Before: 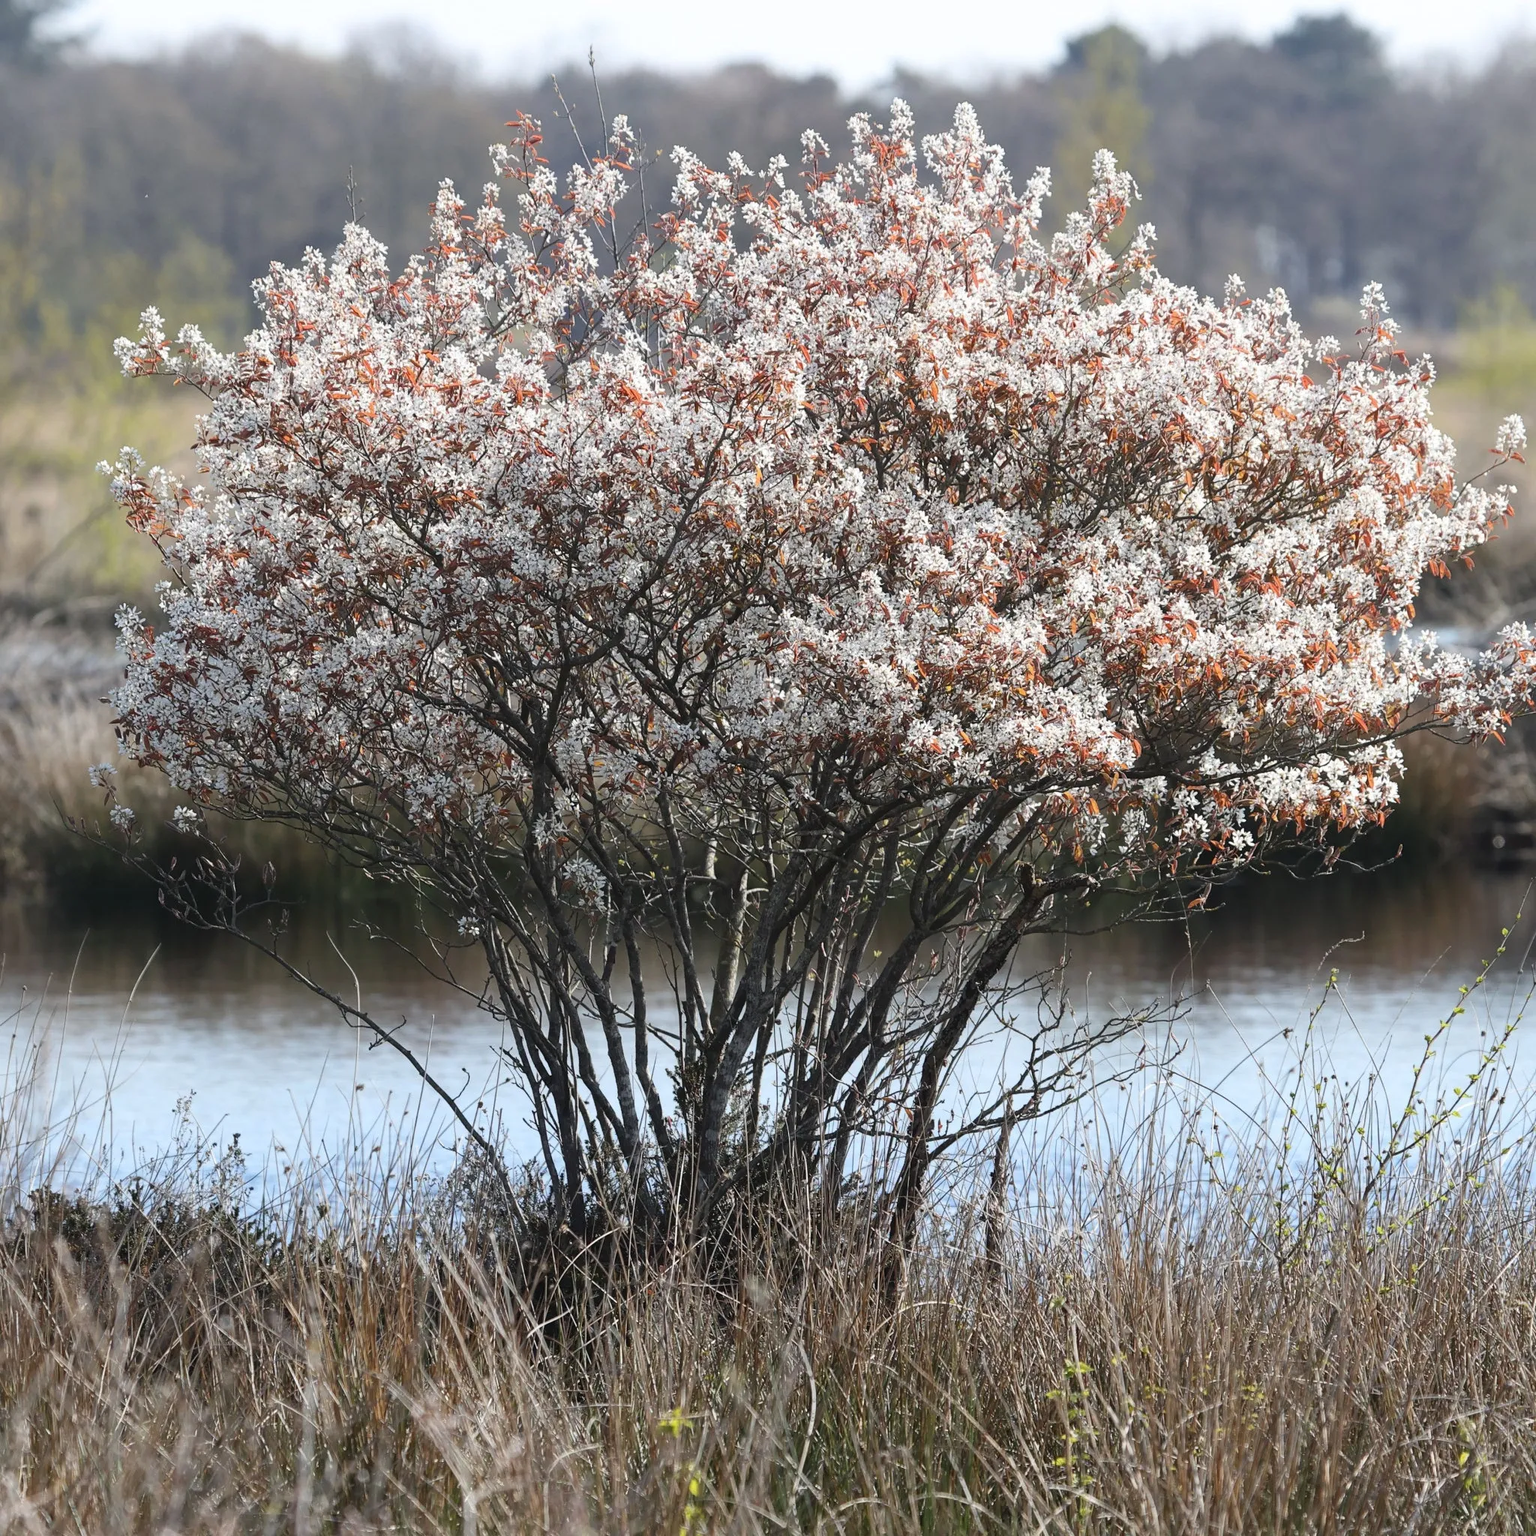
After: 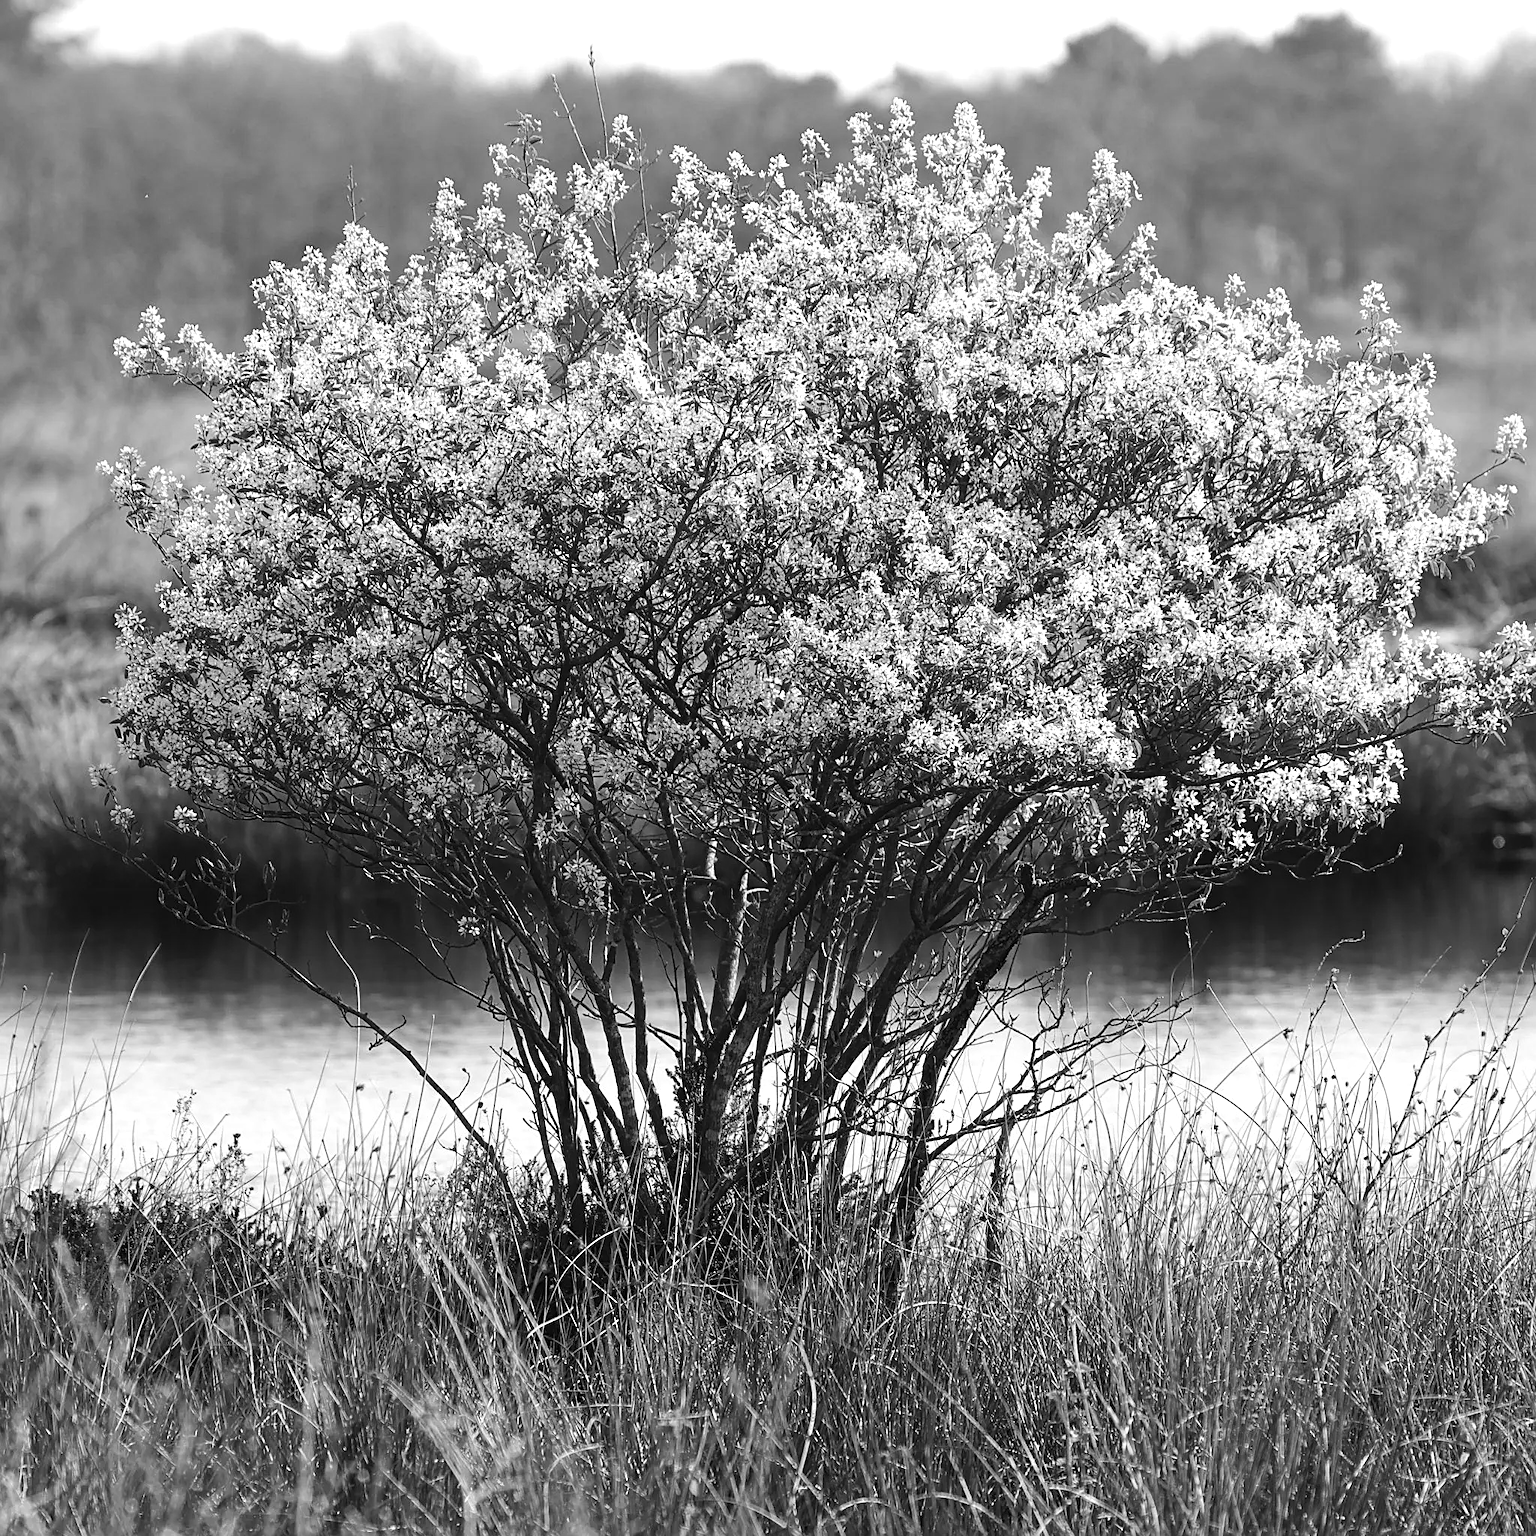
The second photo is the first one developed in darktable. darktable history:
tone equalizer: -8 EV -0.417 EV, -7 EV -0.389 EV, -6 EV -0.333 EV, -5 EV -0.222 EV, -3 EV 0.222 EV, -2 EV 0.333 EV, -1 EV 0.389 EV, +0 EV 0.417 EV, edges refinement/feathering 500, mask exposure compensation -1.57 EV, preserve details no
monochrome: on, module defaults
sharpen: on, module defaults
color calibration: output gray [0.23, 0.37, 0.4, 0], gray › normalize channels true, illuminant same as pipeline (D50), adaptation XYZ, x 0.346, y 0.359, gamut compression 0
